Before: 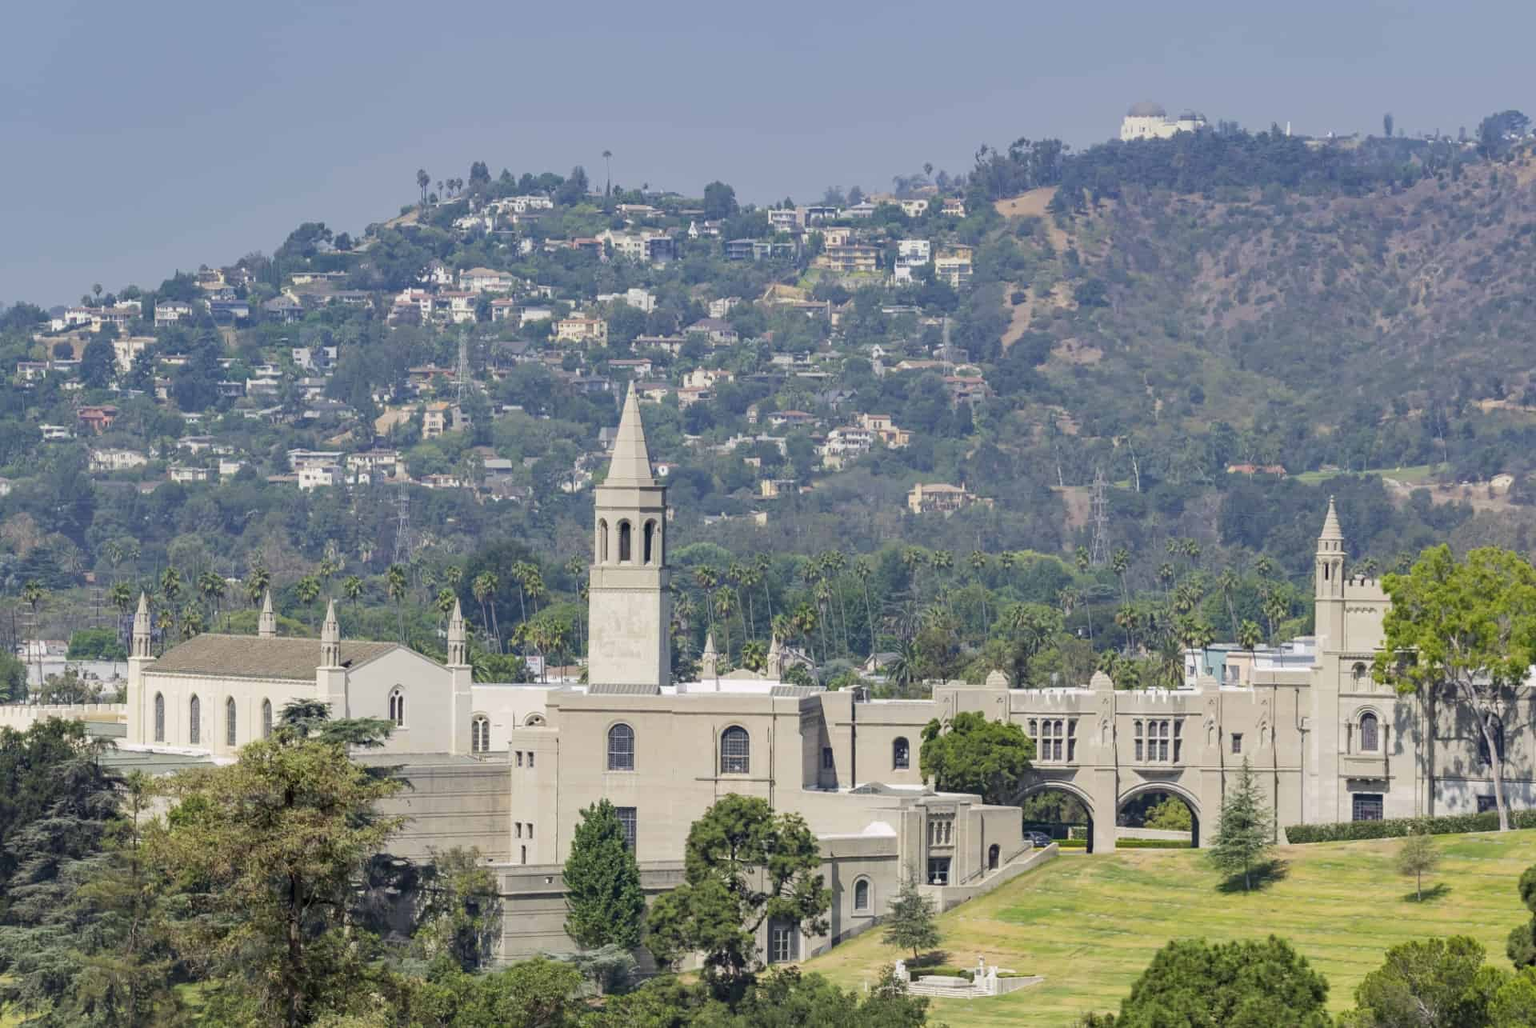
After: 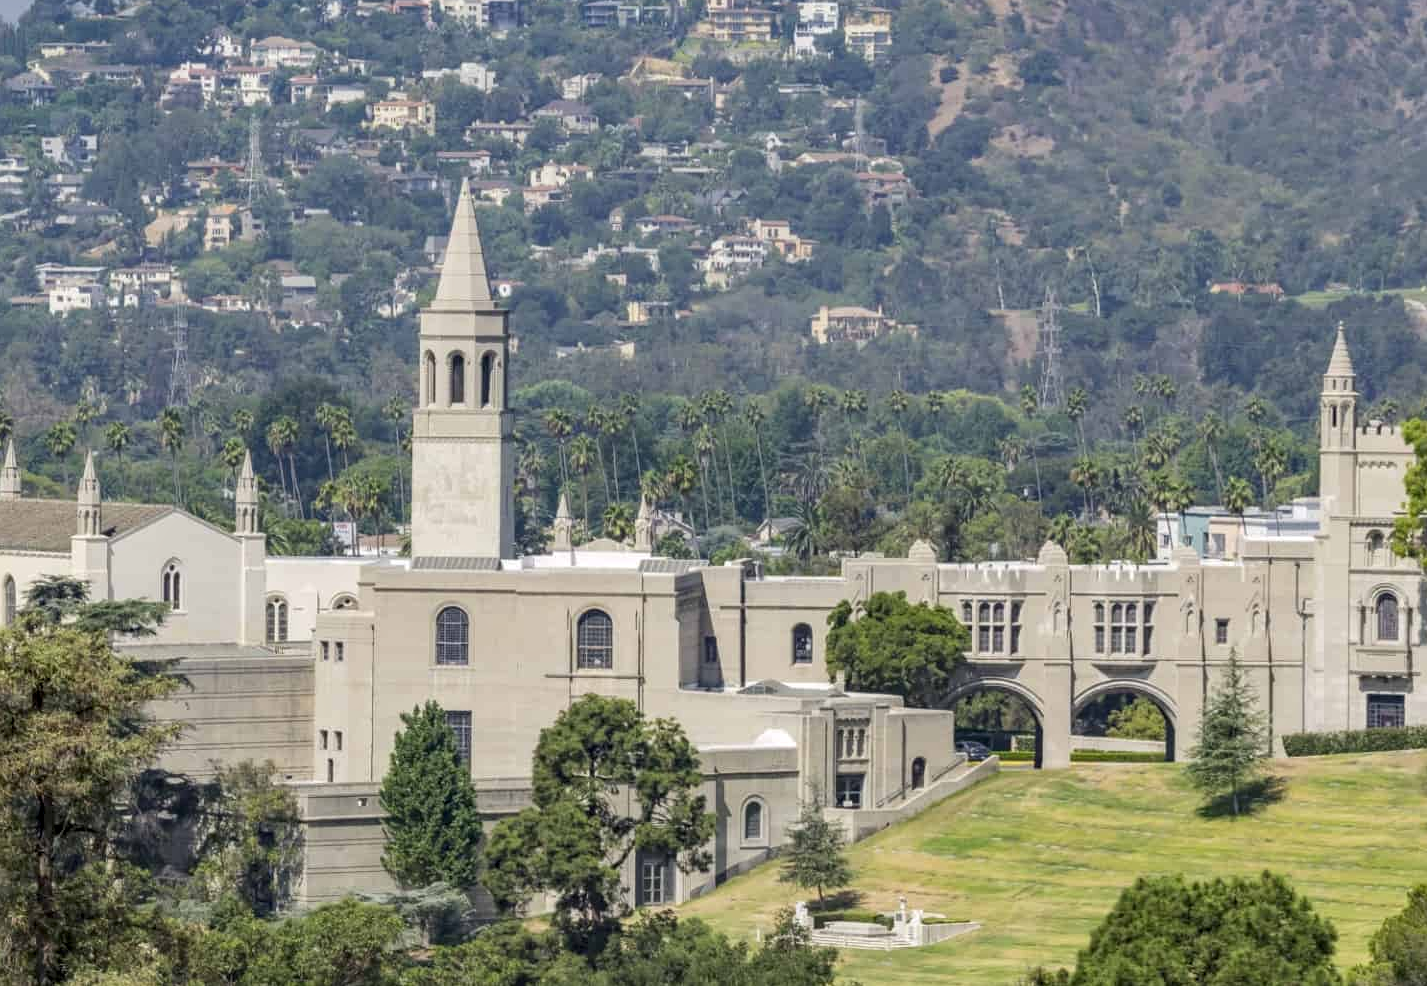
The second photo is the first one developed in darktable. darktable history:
local contrast: on, module defaults
crop: left 16.878%, top 23.23%, right 8.77%
